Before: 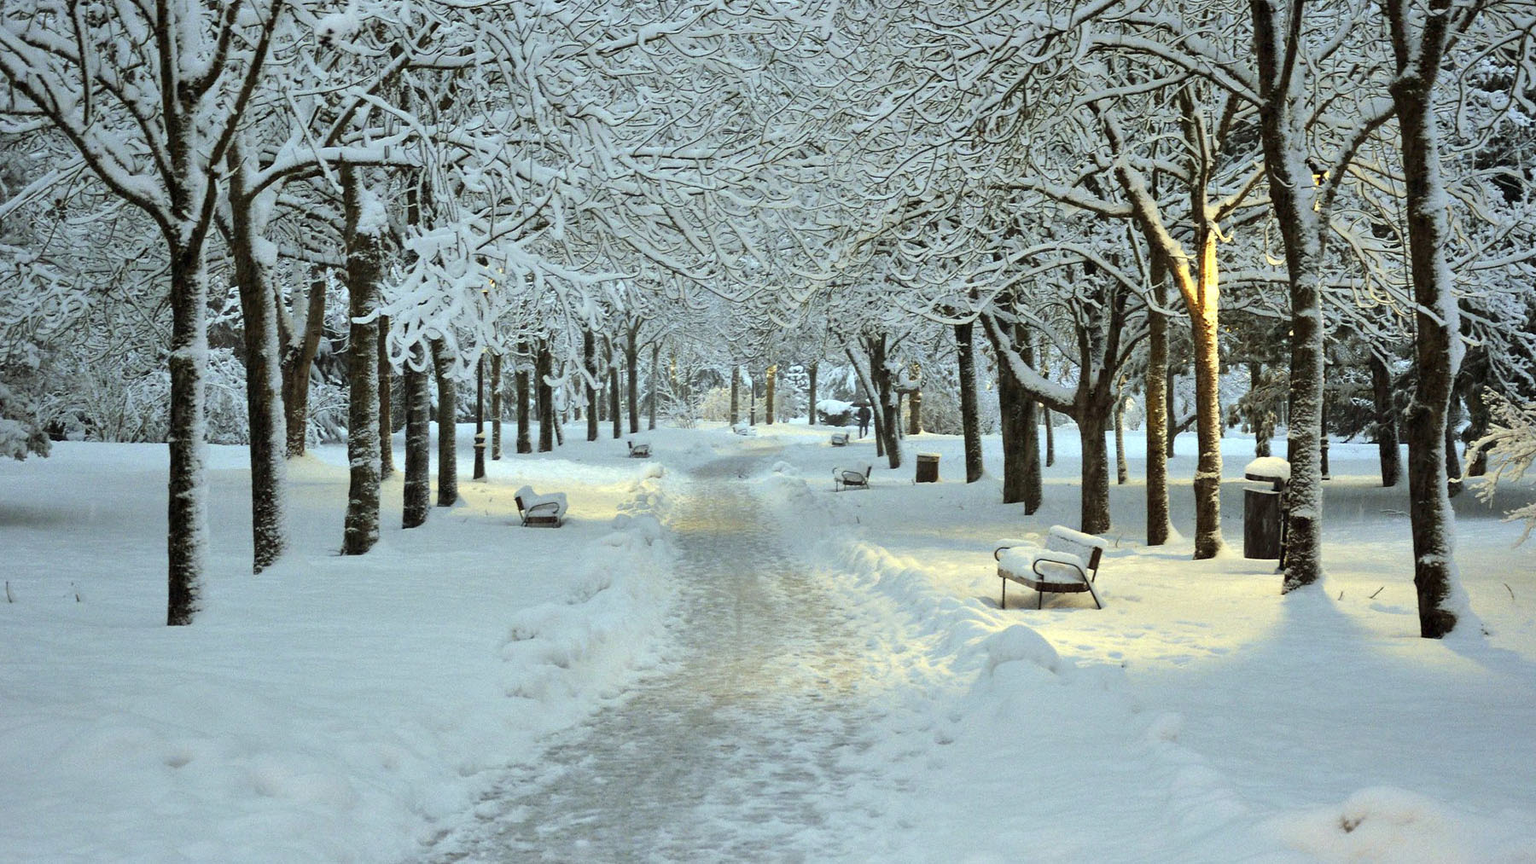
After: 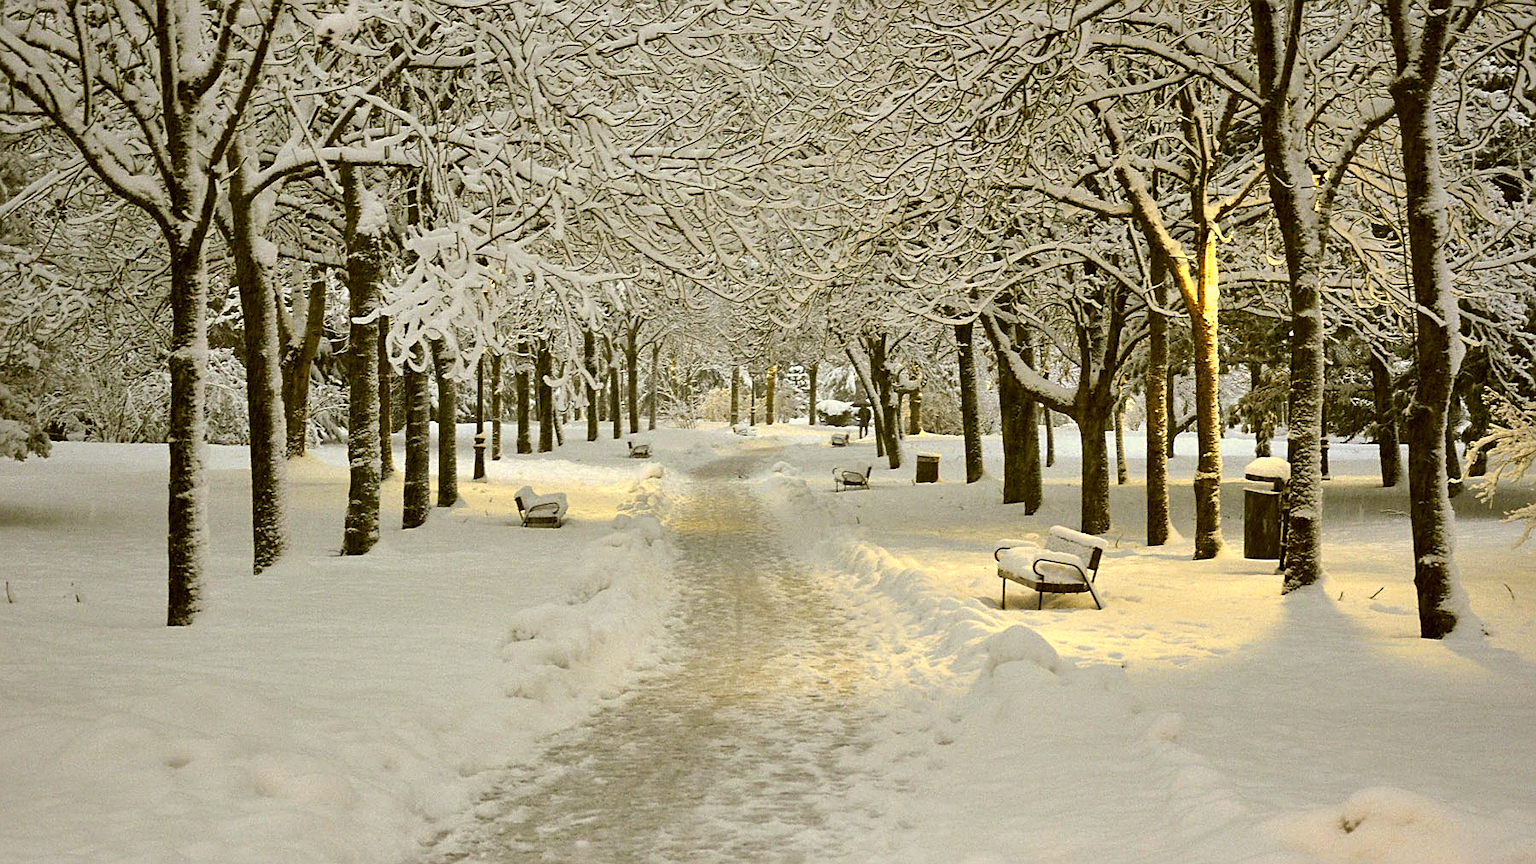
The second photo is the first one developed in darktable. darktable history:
sharpen: on, module defaults
color correction: highlights a* 8.79, highlights b* 15.07, shadows a* -0.471, shadows b* 27.16
